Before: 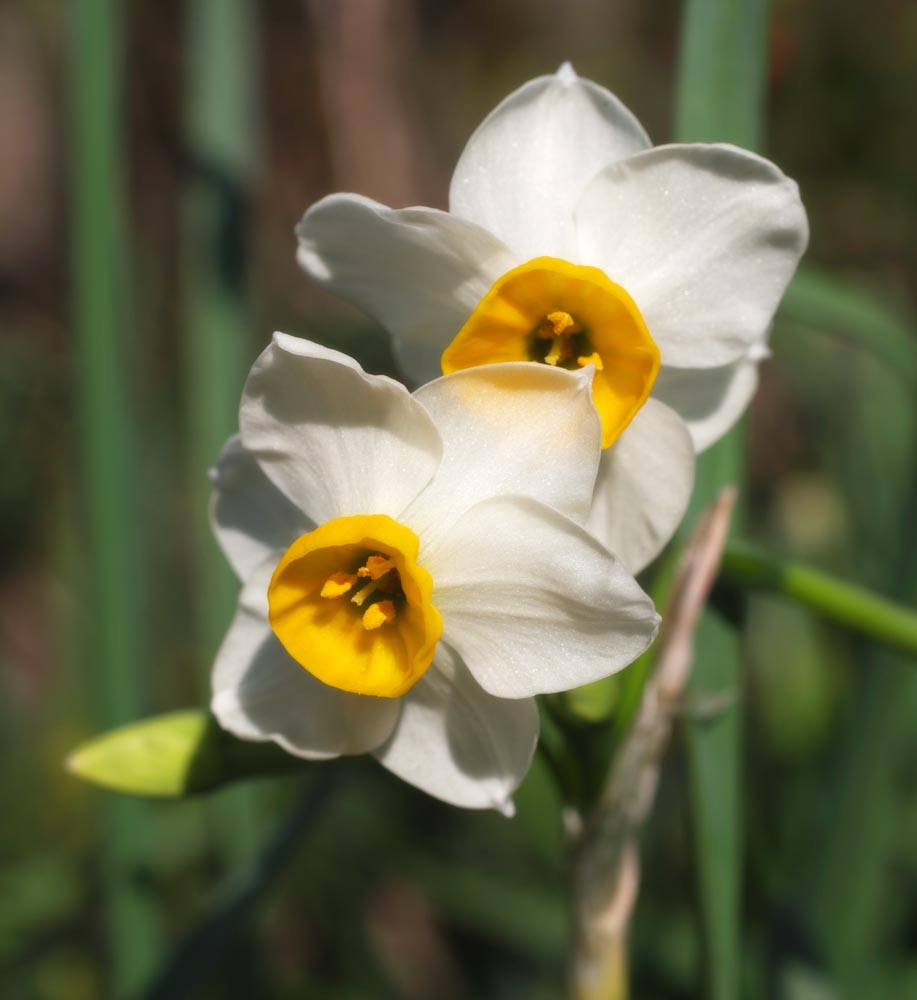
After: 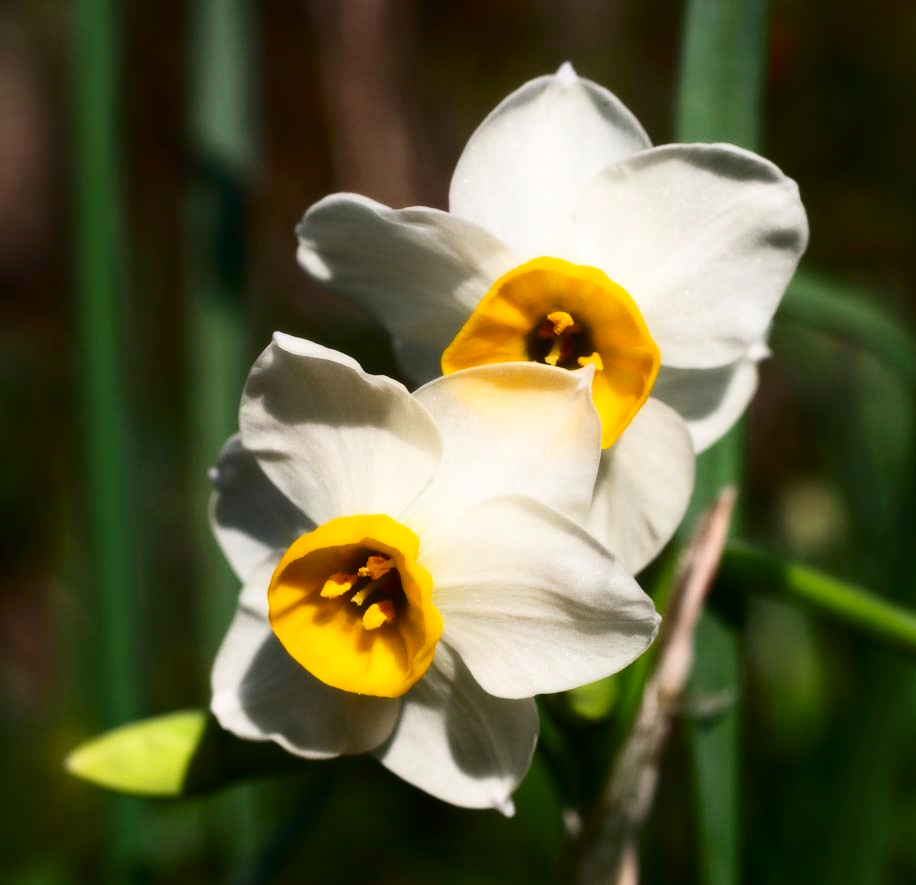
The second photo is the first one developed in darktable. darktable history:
crop and rotate: top 0%, bottom 11.49%
contrast brightness saturation: contrast 0.32, brightness -0.08, saturation 0.17
